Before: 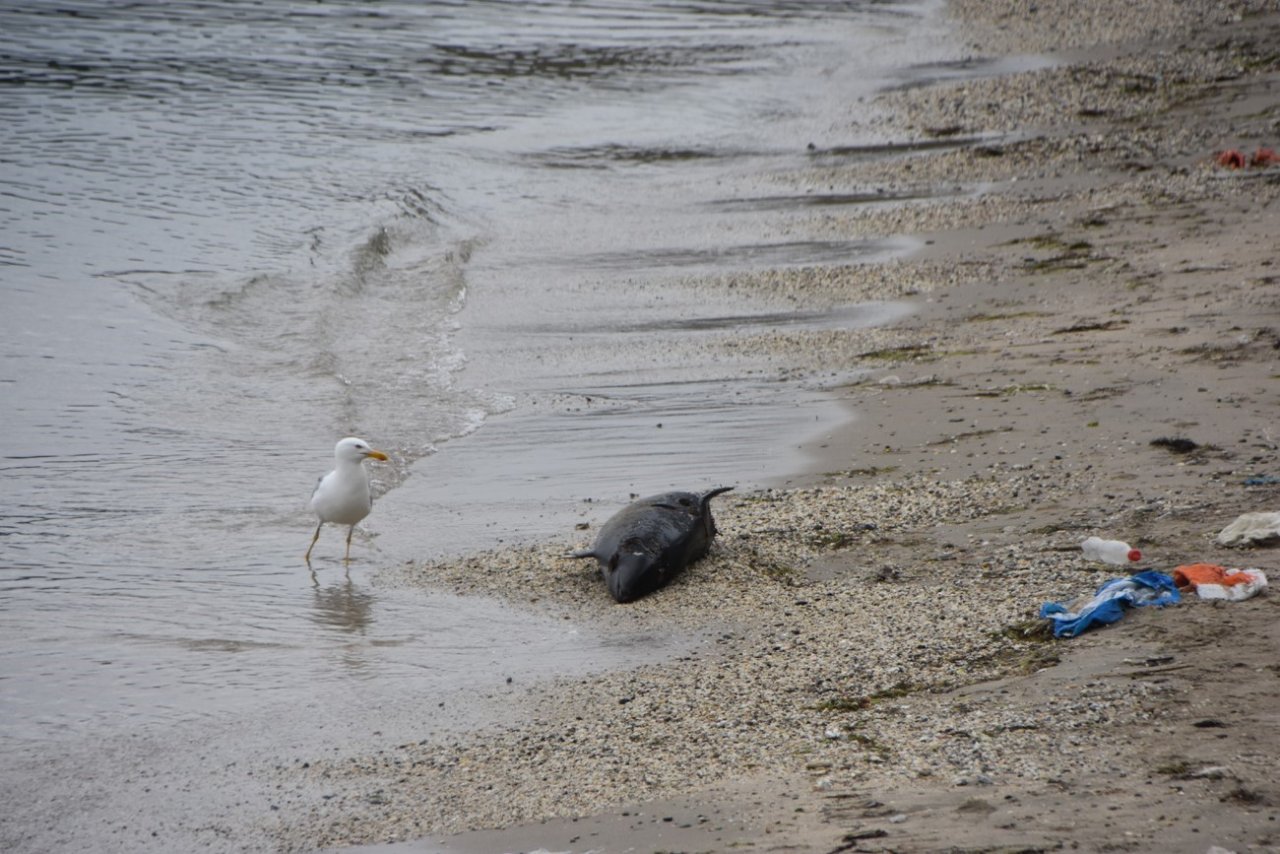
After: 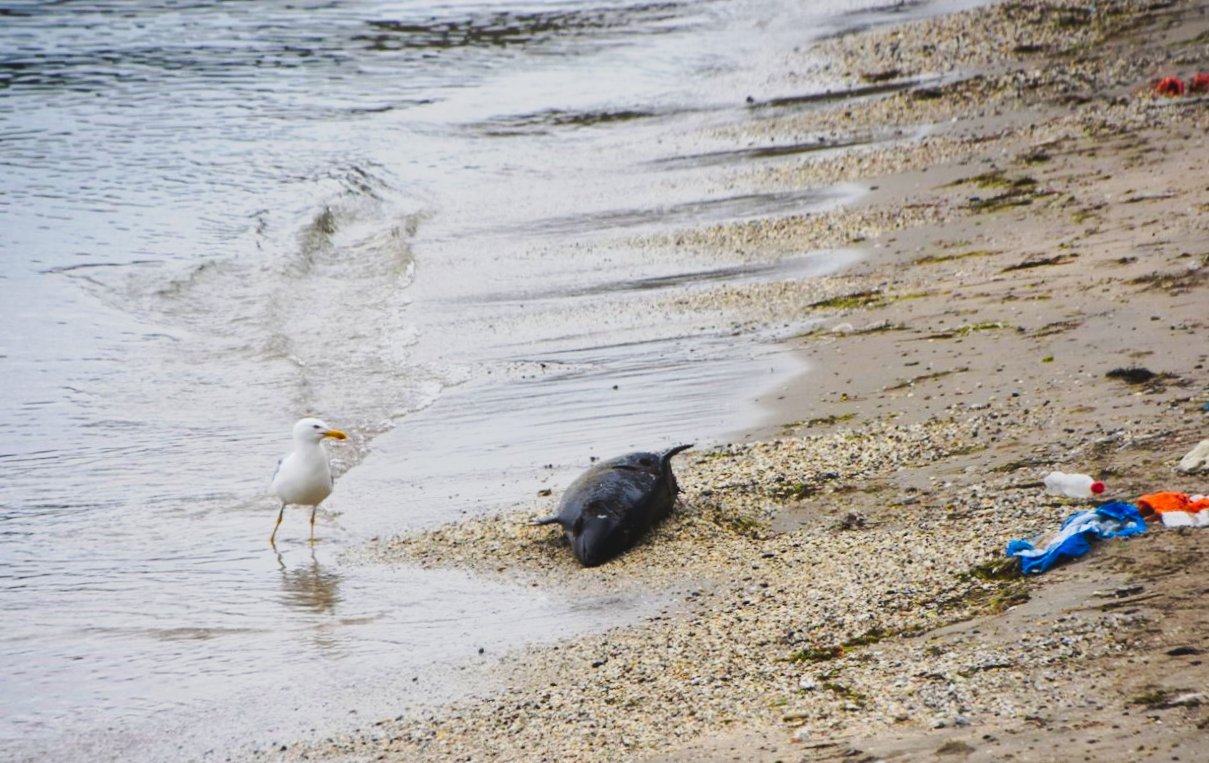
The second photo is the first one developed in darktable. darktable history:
crop: left 1.743%, right 0.268%, bottom 2.011%
tone curve: curves: ch0 [(0, 0) (0.003, 0.045) (0.011, 0.054) (0.025, 0.069) (0.044, 0.083) (0.069, 0.101) (0.1, 0.119) (0.136, 0.146) (0.177, 0.177) (0.224, 0.221) (0.277, 0.277) (0.335, 0.362) (0.399, 0.452) (0.468, 0.571) (0.543, 0.666) (0.623, 0.758) (0.709, 0.853) (0.801, 0.896) (0.898, 0.945) (1, 1)], preserve colors none
rotate and perspective: rotation -3.52°, crop left 0.036, crop right 0.964, crop top 0.081, crop bottom 0.919
color balance rgb: linear chroma grading › global chroma 15%, perceptual saturation grading › global saturation 30%
